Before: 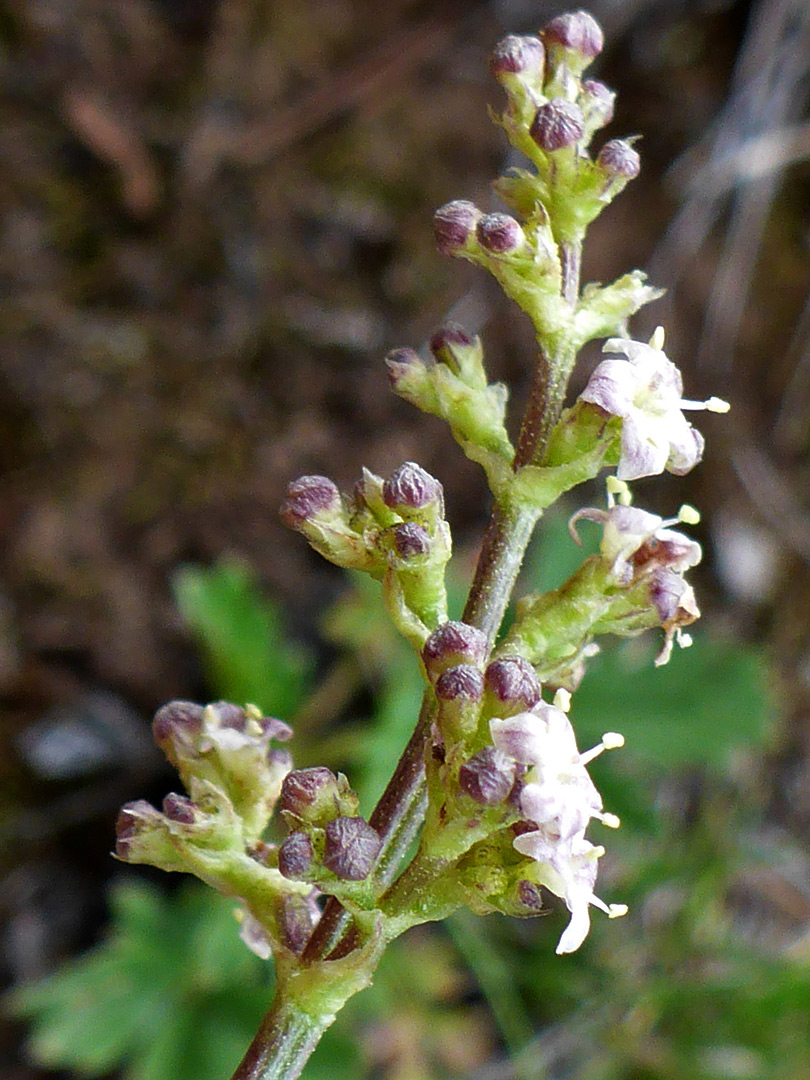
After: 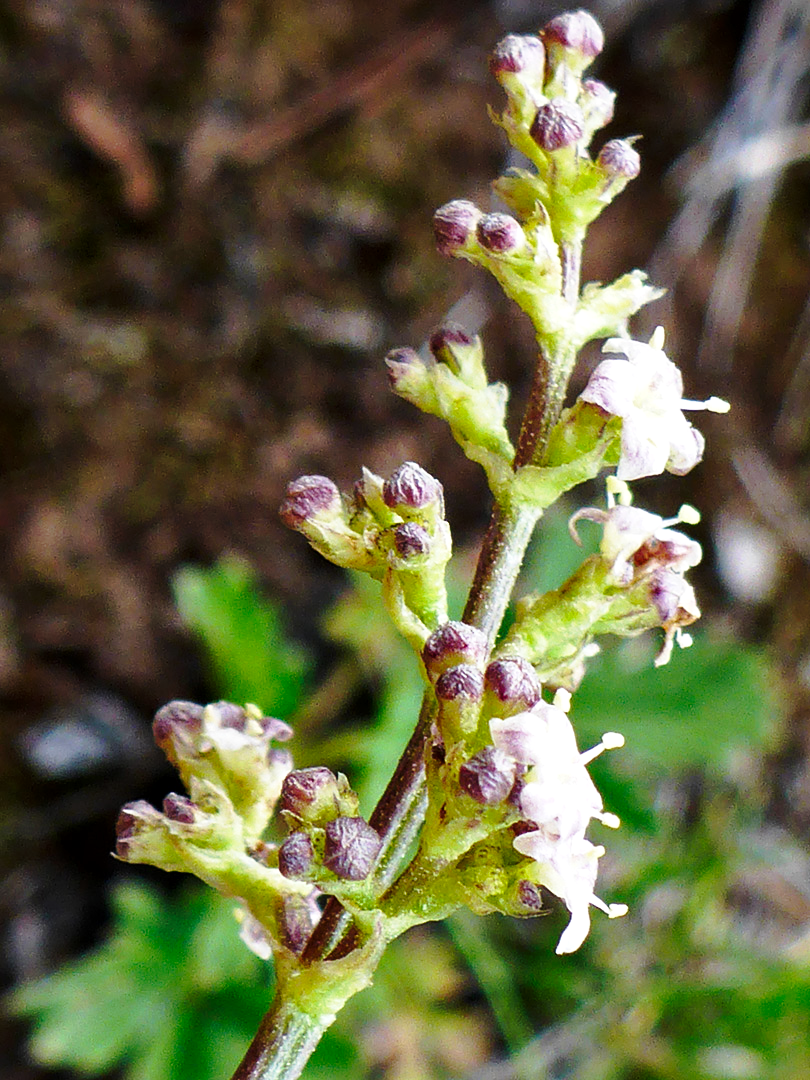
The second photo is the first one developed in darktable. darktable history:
tone curve: curves: ch0 [(0, 0) (0.003, 0.002) (0.011, 0.009) (0.025, 0.021) (0.044, 0.037) (0.069, 0.058) (0.1, 0.084) (0.136, 0.114) (0.177, 0.149) (0.224, 0.188) (0.277, 0.232) (0.335, 0.281) (0.399, 0.341) (0.468, 0.416) (0.543, 0.496) (0.623, 0.574) (0.709, 0.659) (0.801, 0.754) (0.898, 0.876) (1, 1)], preserve colors none
contrast equalizer: octaves 7, y [[0.5 ×6], [0.5 ×6], [0.5, 0.5, 0.501, 0.545, 0.707, 0.863], [0 ×6], [0 ×6]]
local contrast: mode bilateral grid, contrast 20, coarseness 50, detail 119%, midtone range 0.2
base curve: curves: ch0 [(0, 0) (0.028, 0.03) (0.121, 0.232) (0.46, 0.748) (0.859, 0.968) (1, 1)], preserve colors none
